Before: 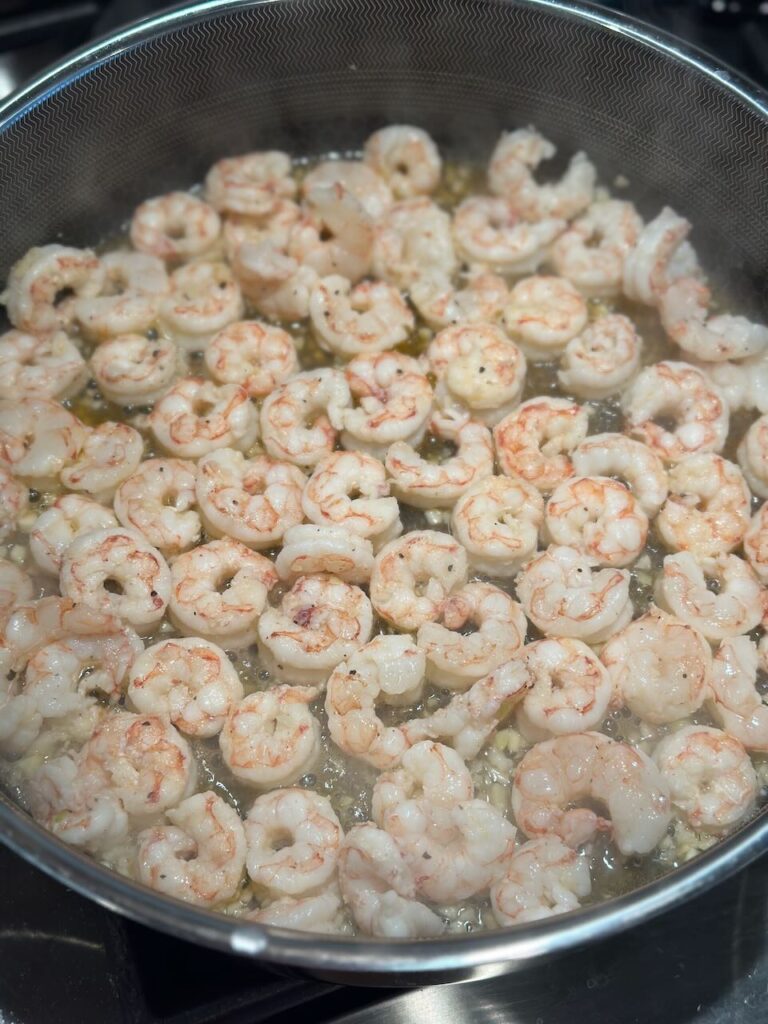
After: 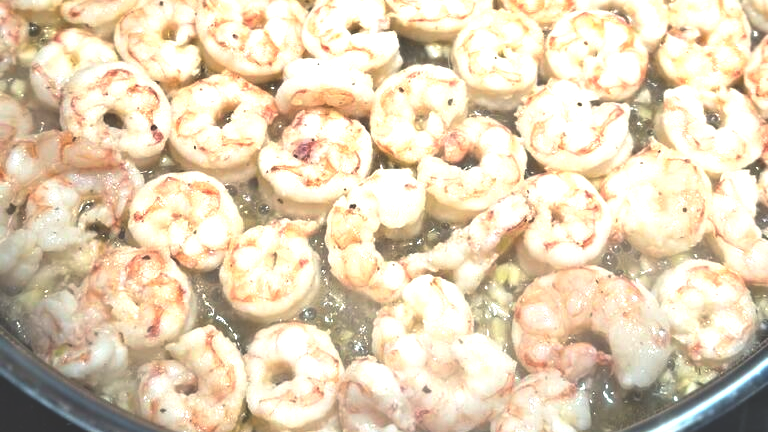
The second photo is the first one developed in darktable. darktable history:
rgb curve: curves: ch0 [(0, 0.186) (0.314, 0.284) (0.775, 0.708) (1, 1)], compensate middle gray true, preserve colors none
local contrast: mode bilateral grid, contrast 10, coarseness 25, detail 115%, midtone range 0.2
crop: top 45.551%, bottom 12.262%
white balance: emerald 1
exposure: black level correction -0.002, exposure 1.115 EV, compensate highlight preservation false
